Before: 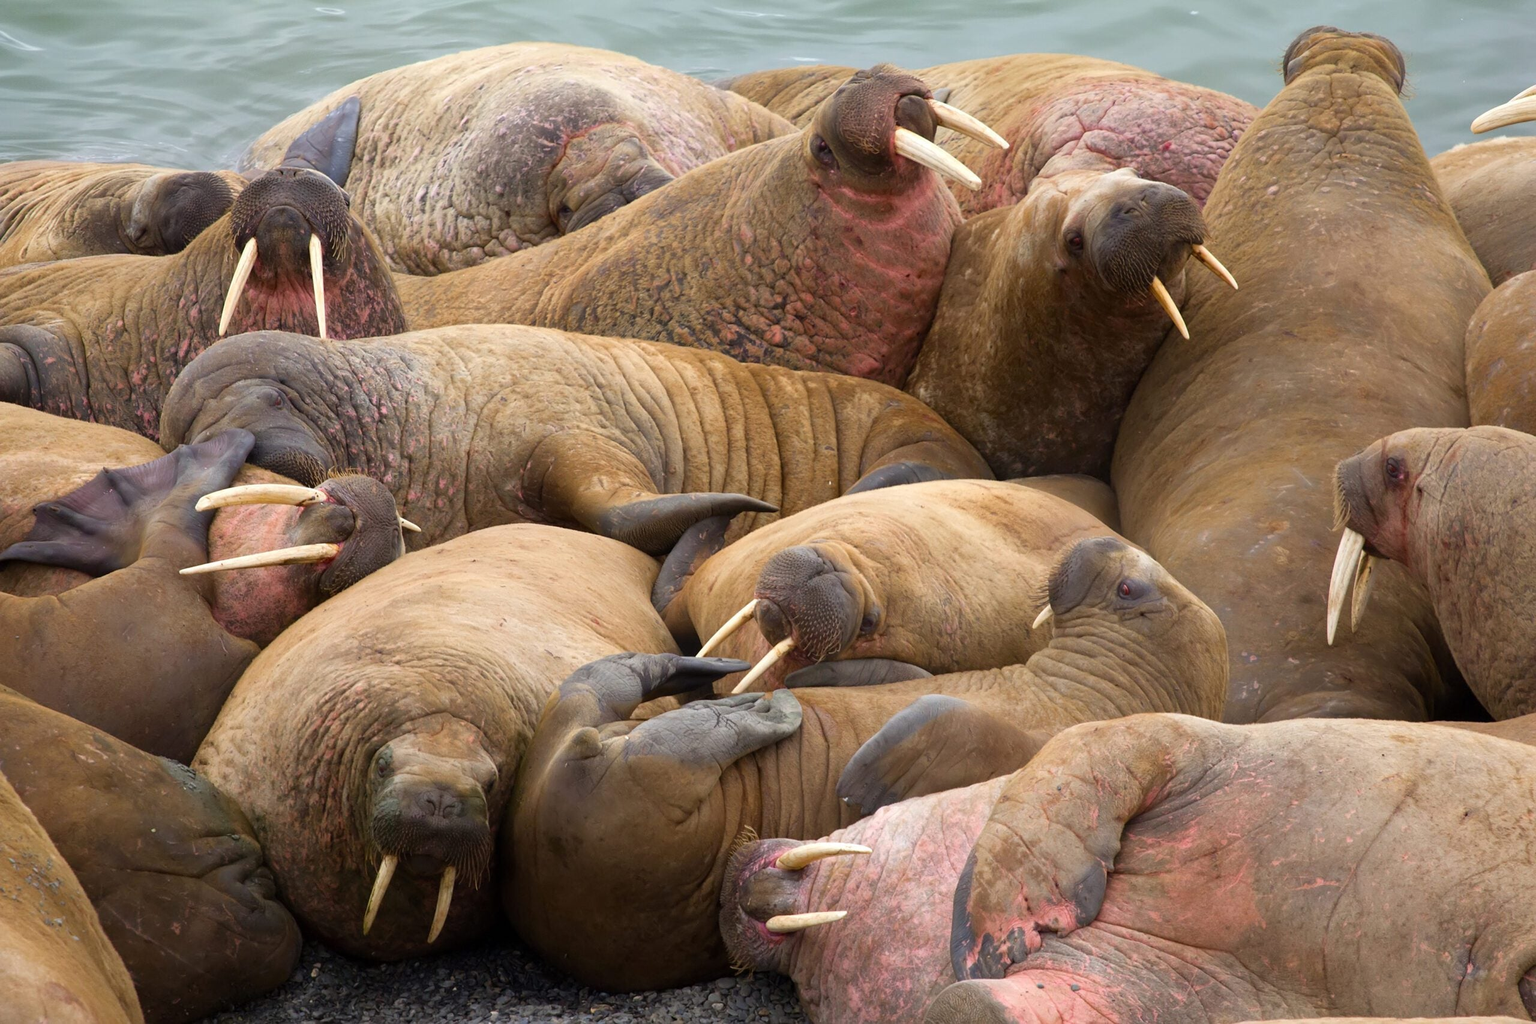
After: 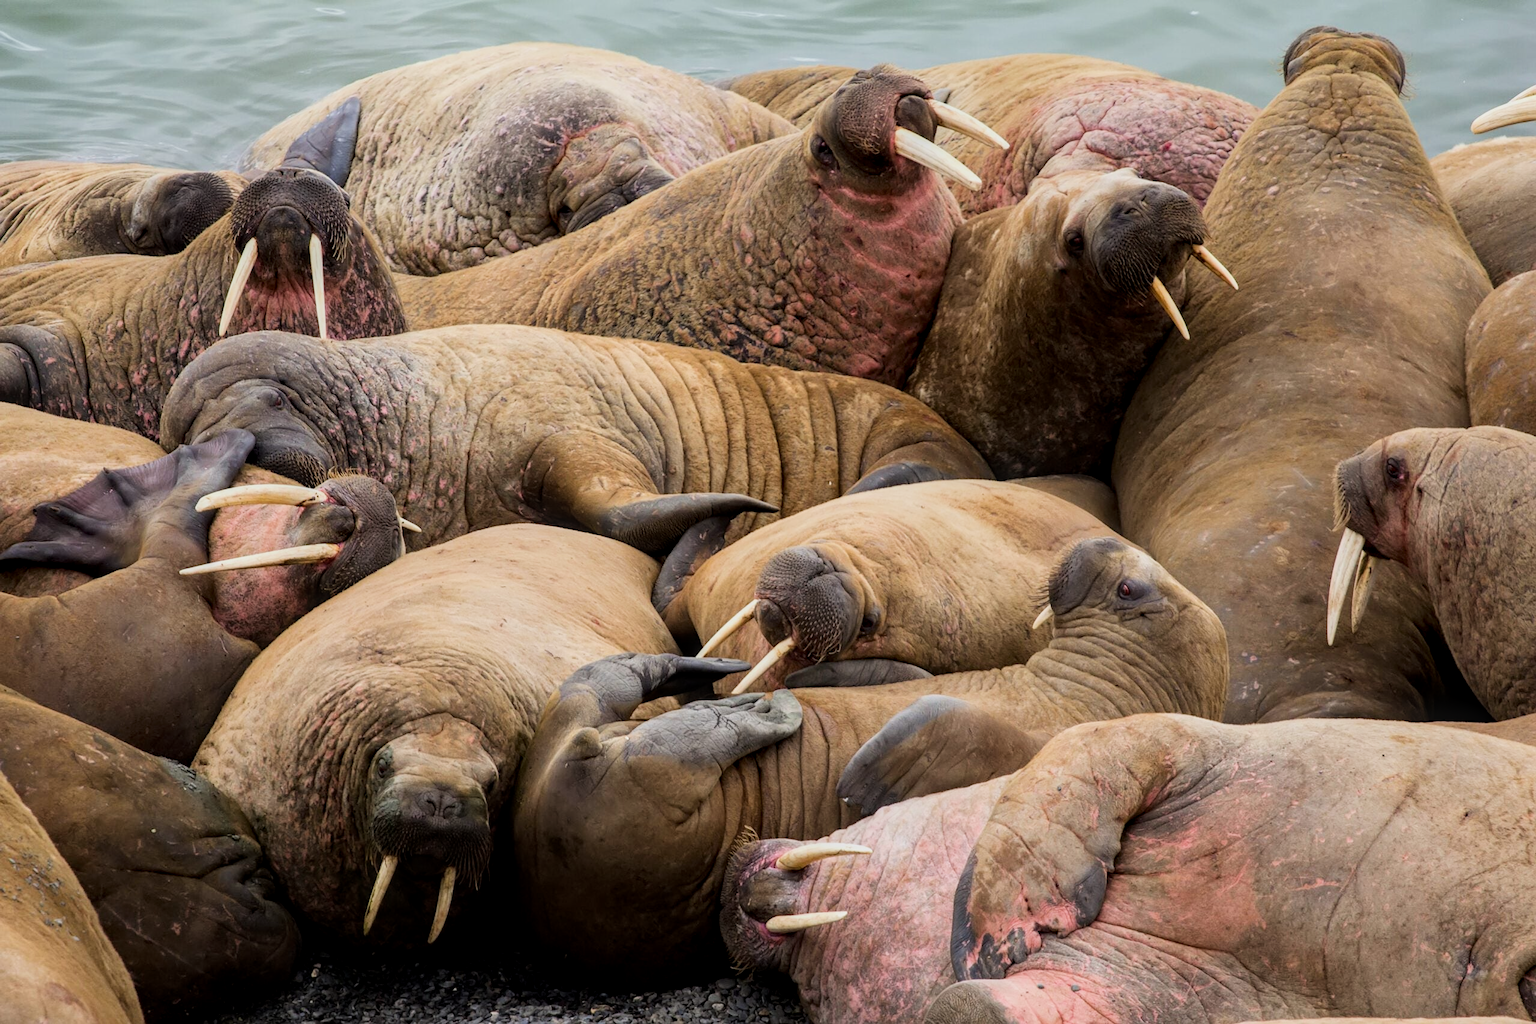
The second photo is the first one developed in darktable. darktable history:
local contrast: on, module defaults
exposure: compensate highlight preservation false
filmic rgb: black relative exposure -7.5 EV, white relative exposure 5 EV, hardness 3.31, contrast 1.3, contrast in shadows safe
